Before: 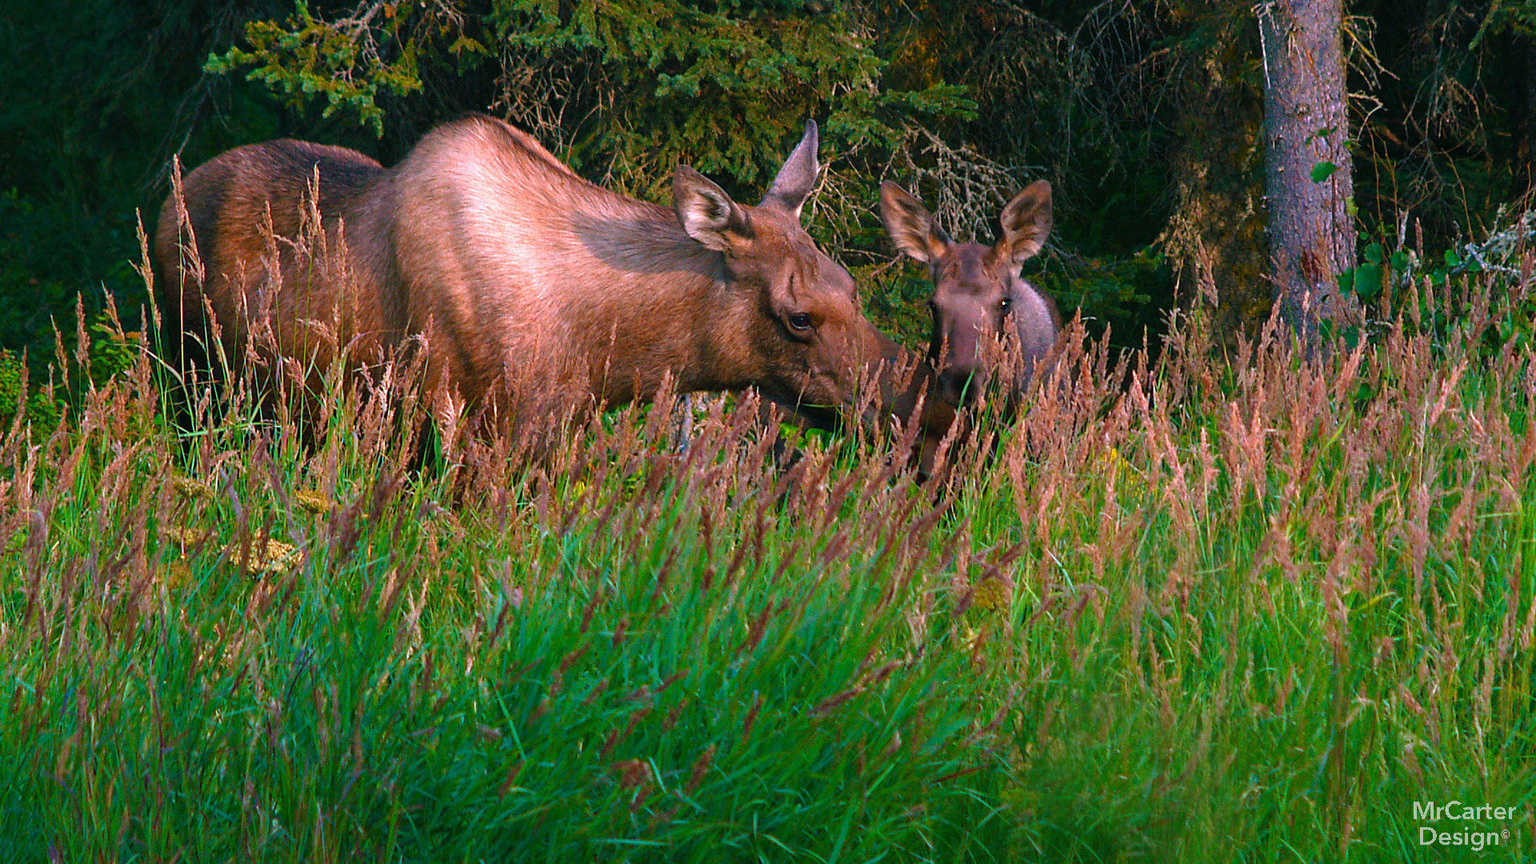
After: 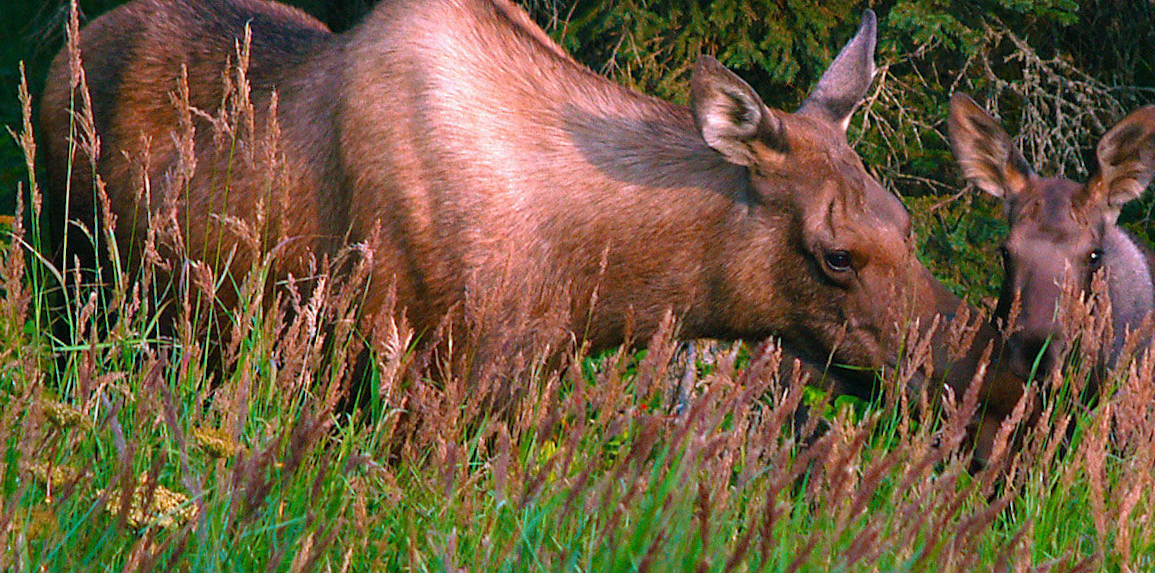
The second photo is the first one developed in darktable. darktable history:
crop and rotate: angle -4.99°, left 2.122%, top 6.945%, right 27.566%, bottom 30.519%
rotate and perspective: rotation -1°, crop left 0.011, crop right 0.989, crop top 0.025, crop bottom 0.975
